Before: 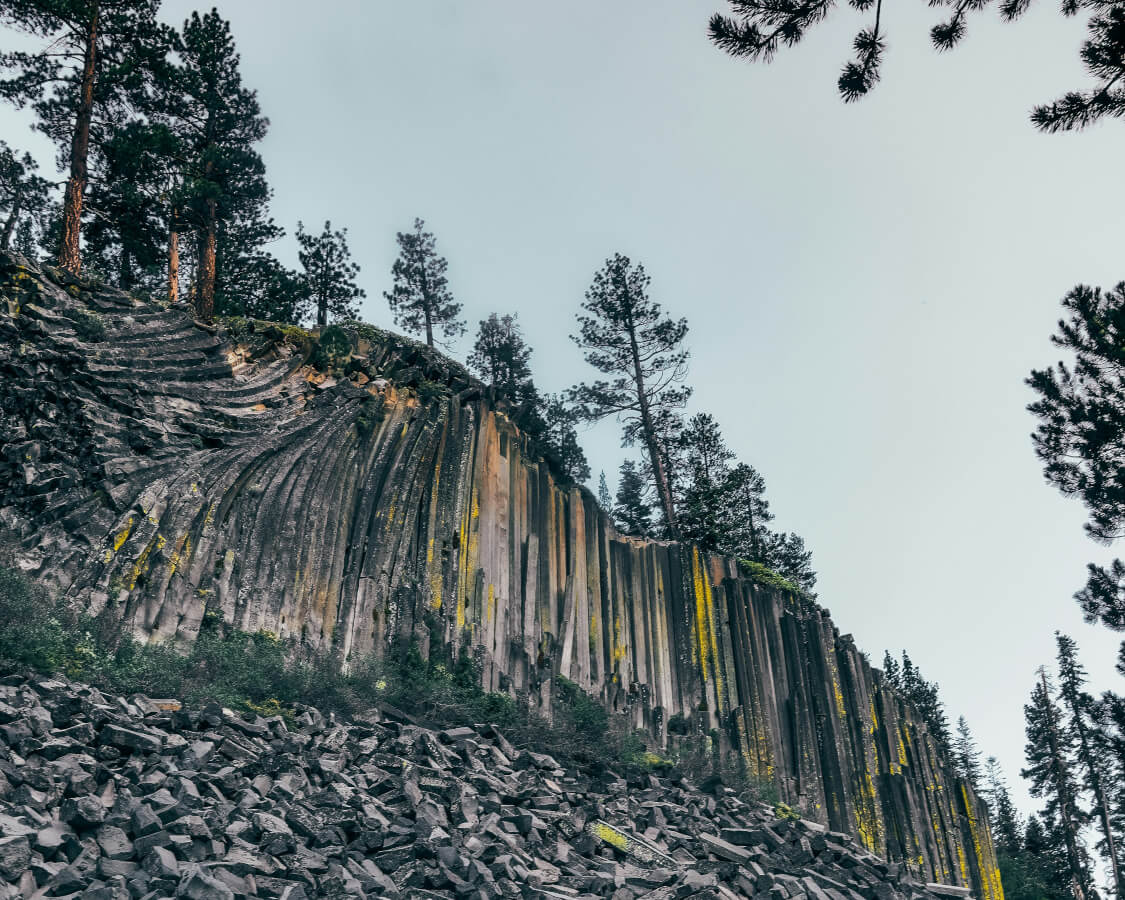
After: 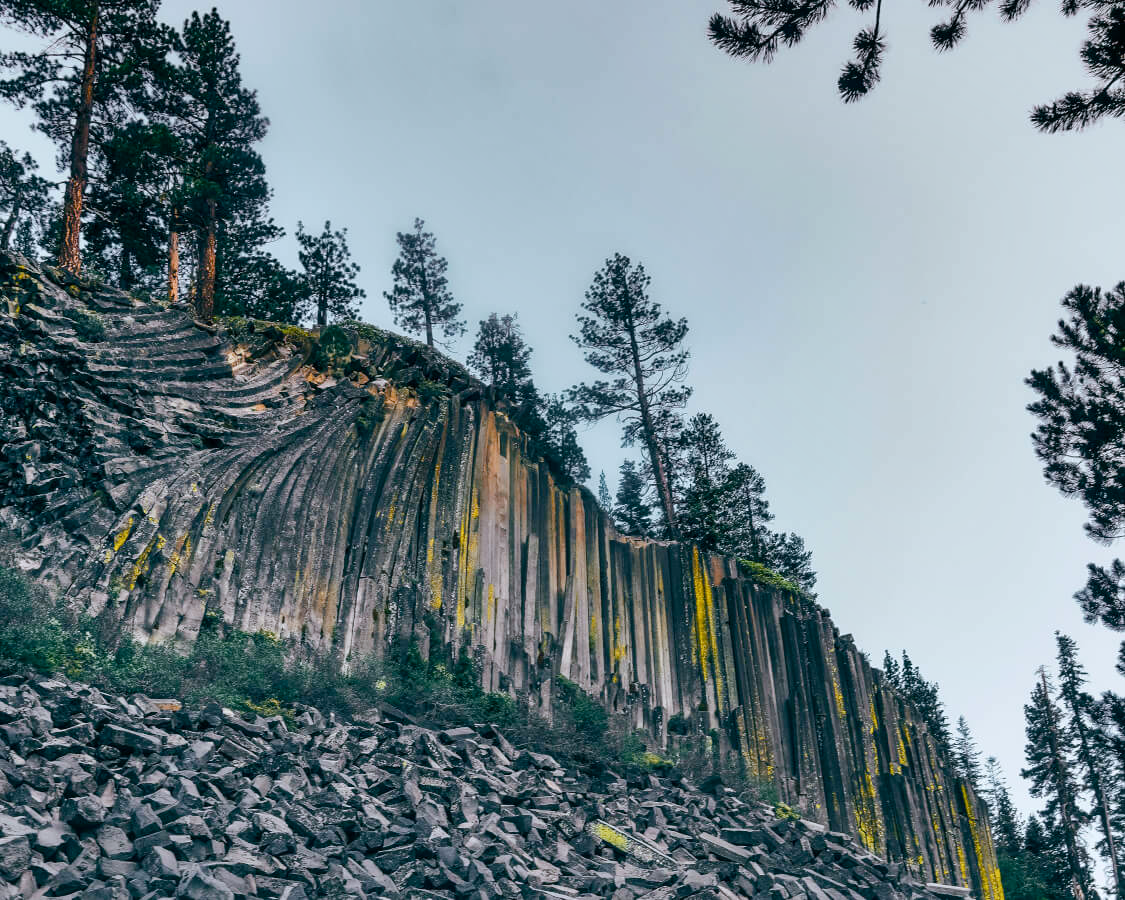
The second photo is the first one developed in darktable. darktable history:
color balance rgb: perceptual saturation grading › global saturation 20%, perceptual saturation grading › highlights -25%, perceptual saturation grading › shadows 50%
shadows and highlights: radius 133.83, soften with gaussian
color correction: highlights a* -0.137, highlights b* -5.91, shadows a* -0.137, shadows b* -0.137
